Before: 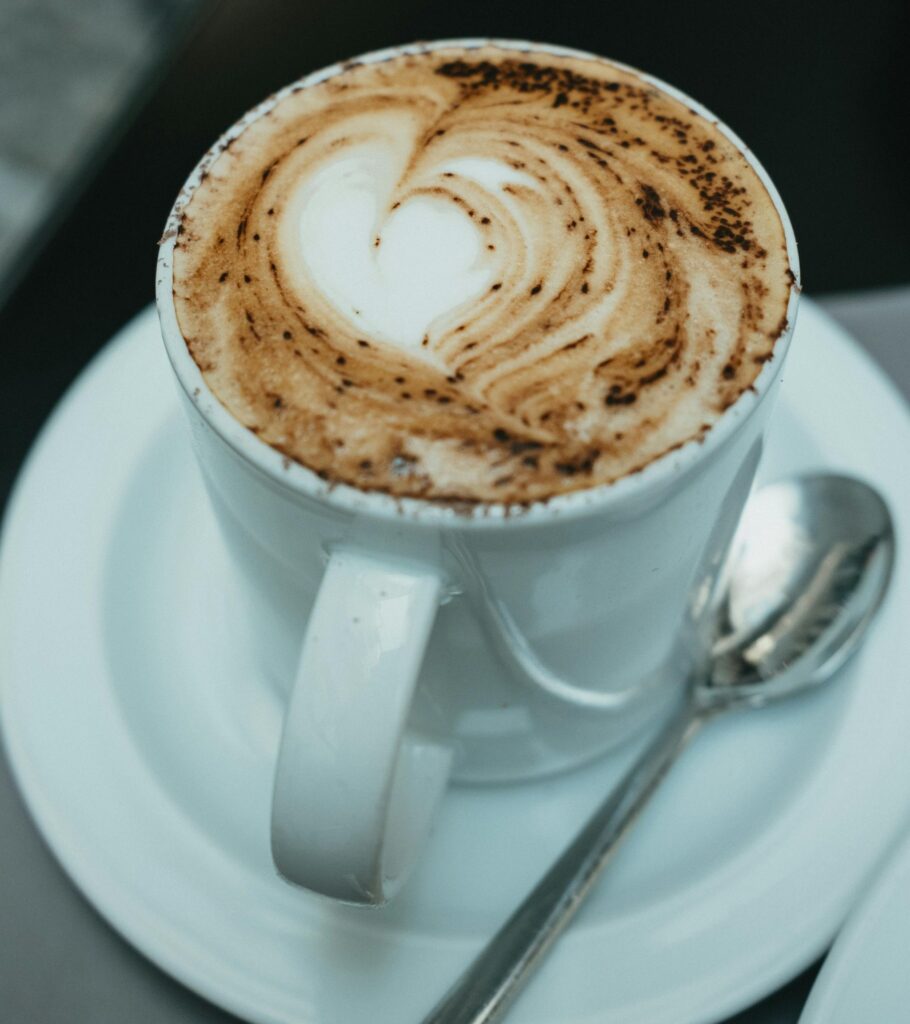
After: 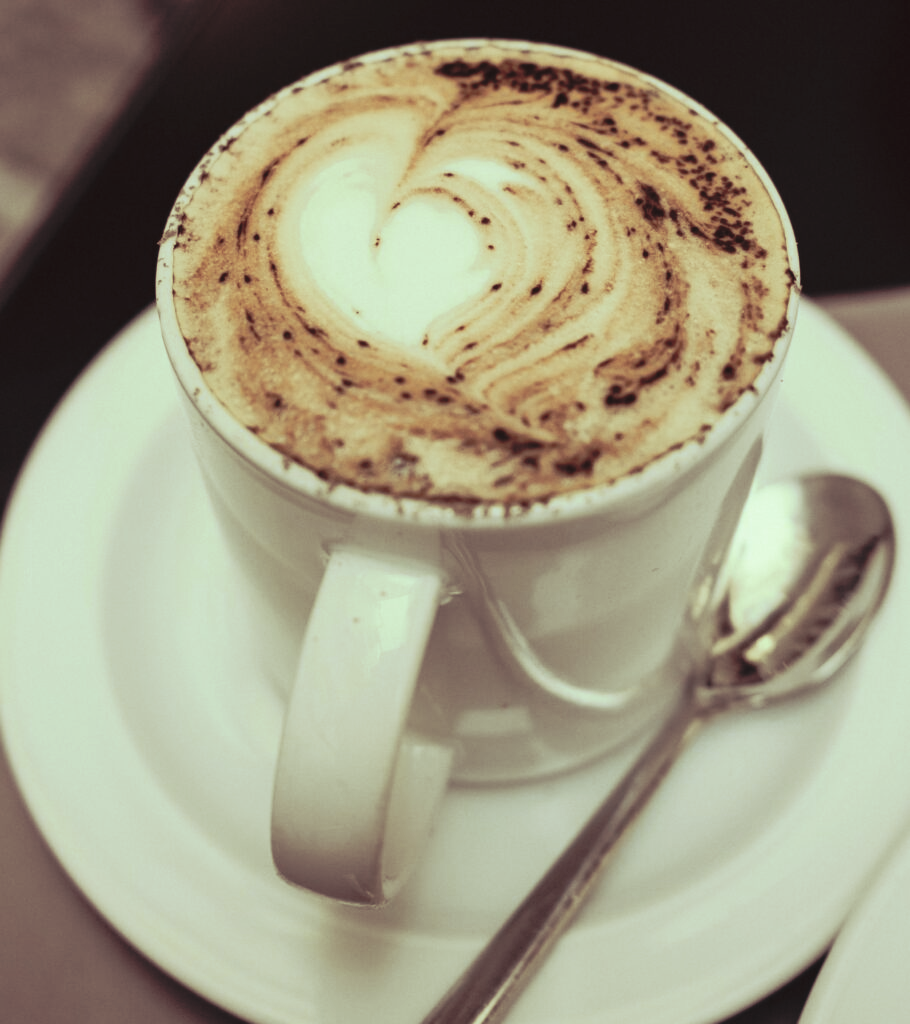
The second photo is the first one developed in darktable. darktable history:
tone curve: curves: ch0 [(0, 0) (0.003, 0.009) (0.011, 0.019) (0.025, 0.034) (0.044, 0.057) (0.069, 0.082) (0.1, 0.104) (0.136, 0.131) (0.177, 0.165) (0.224, 0.212) (0.277, 0.279) (0.335, 0.342) (0.399, 0.401) (0.468, 0.477) (0.543, 0.572) (0.623, 0.675) (0.709, 0.772) (0.801, 0.85) (0.898, 0.942) (1, 1)], preserve colors none
color look up table: target L [98.2, 97.33, 85.23, 87.74, 77.54, 74.15, 68.08, 64.62, 56.73, 56.38, 28.77, 200.87, 97.03, 89.61, 85.86, 82.93, 82.19, 76.54, 72.1, 64.43, 56.74, 41.03, 31.9, 38.75, 21.14, 96.96, 89.46, 77.3, 81.76, 69.75, 72.74, 63.98, 57.87, 67.44, 52.44, 35.95, 40.56, 47.05, 53.24, 28.8, 11.95, 87.13, 89.25, 75.84, 75.68, 76.75, 59.44, 32, 4.231], target a [-29.02, -31.21, -17.82, -25.15, -9.535, -38.97, -32, -9.307, -23.45, -0.803, -8.037, 0, -19.82, 4.579, 1.265, 8.558, 4.382, 24.87, 21.23, 43.37, 6.511, 41.04, 14.77, 35.24, 22.23, -19.29, 5.903, -5.442, 16.61, -0.76, 39.67, 10.66, 1.963, 52.28, 30.39, 14.6, 22.11, 2.735, 28, 27, 16.19, -23.46, -5.418, -34.96, -30.82, -18.57, -16.58, 7.215, 1.904], target b [46.96, 67.51, 9.963, 44.41, 48.21, 19.03, 40.49, 19.93, 27.02, 33.4, 6.586, -0.001, 27.92, 9.941, 37.95, 26.19, 51.82, 11.68, 31.44, 19.77, 19.75, 5.64, 18.36, 18.37, 9.307, 13.05, -18.22, 17.05, -15.89, -2.085, -14, 7.715, 13.29, -37.87, -9.749, 7.334, -3.621, -17.81, -51.65, -9.824, 0.641, -22.82, -19.74, 4.585, -7.047, -28.32, 6.11, -5.572, 0.045], num patches 49
